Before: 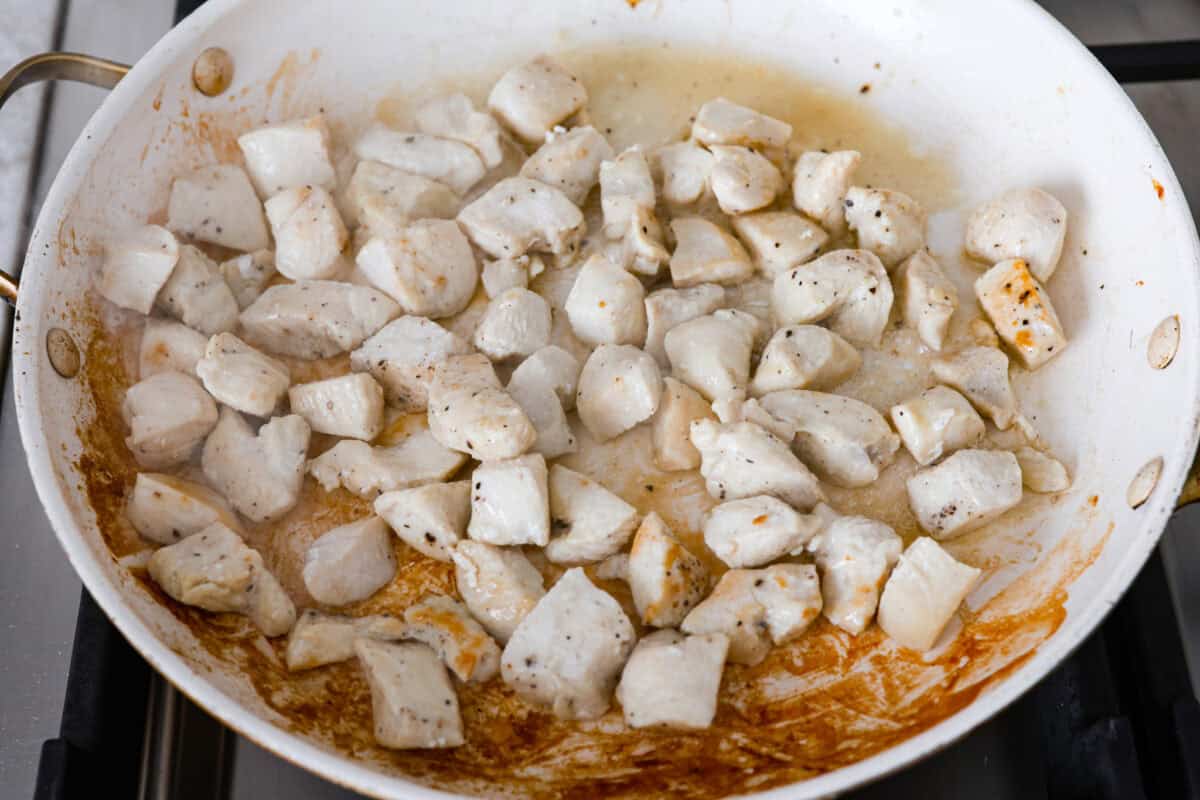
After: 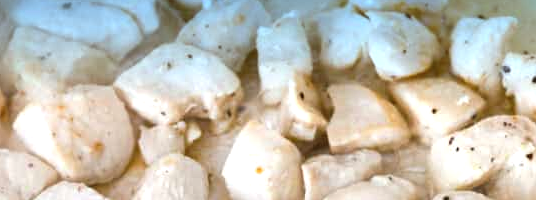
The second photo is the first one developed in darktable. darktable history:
exposure: black level correction -0.002, exposure 0.54 EV, compensate highlight preservation false
local contrast: mode bilateral grid, contrast 20, coarseness 50, detail 120%, midtone range 0.2
graduated density: density 2.02 EV, hardness 44%, rotation 0.374°, offset 8.21, hue 208.8°, saturation 97%
rotate and perspective: automatic cropping off
crop: left 28.64%, top 16.832%, right 26.637%, bottom 58.055%
